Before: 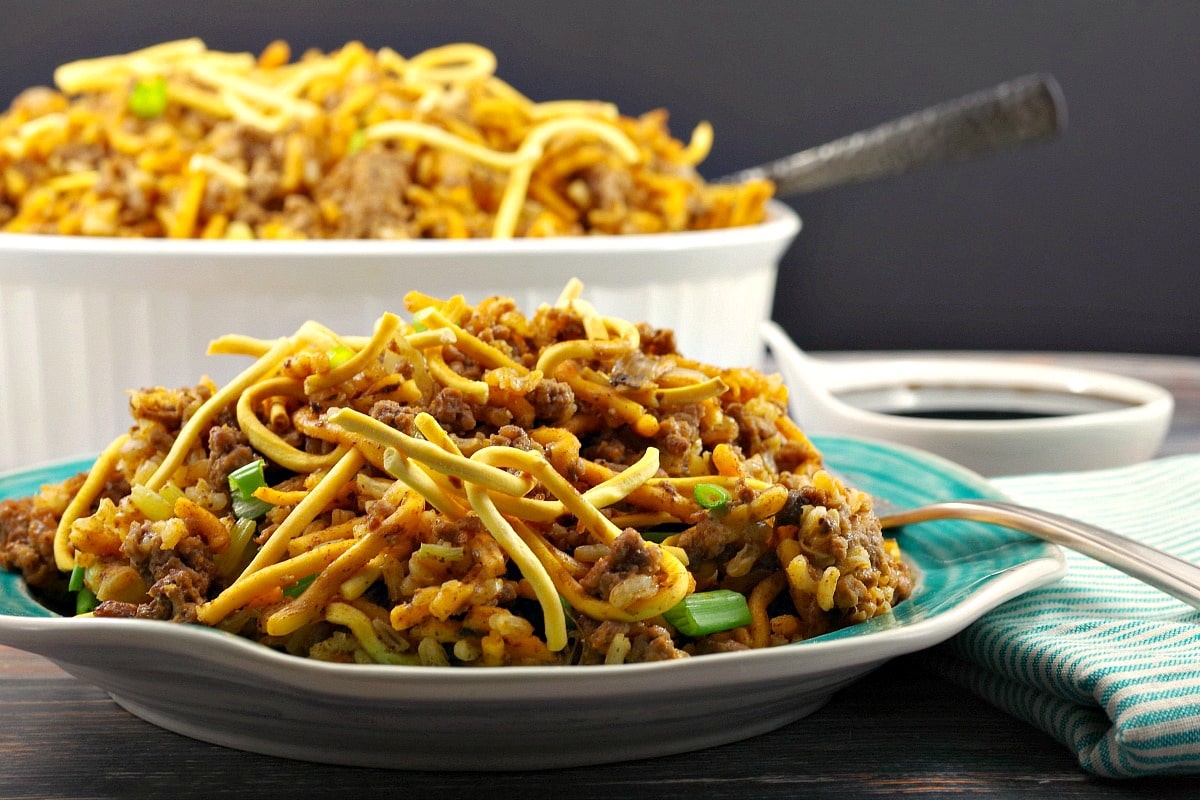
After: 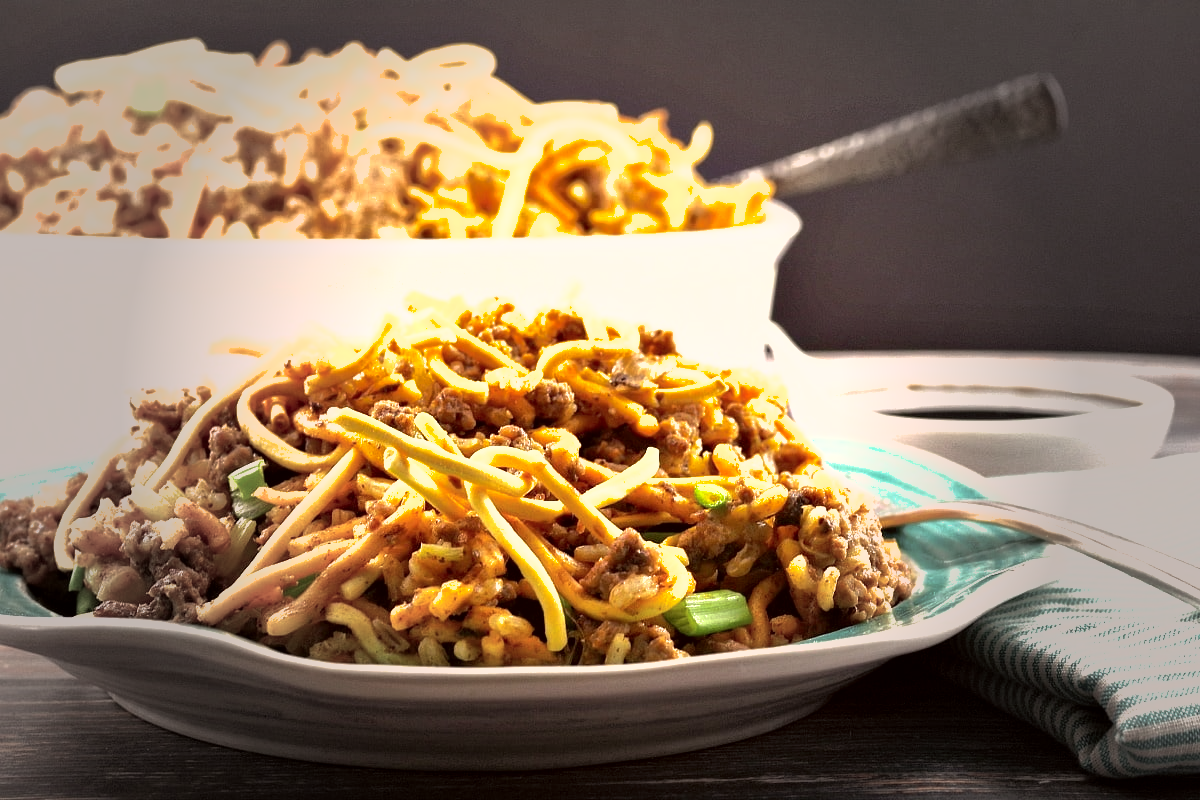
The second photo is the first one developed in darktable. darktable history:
vignetting: fall-off start 40%, fall-off radius 40%
color correction: highlights a* 10.21, highlights b* 9.79, shadows a* 8.61, shadows b* 7.88, saturation 0.8
shadows and highlights: on, module defaults
exposure: black level correction 0.001, exposure 0.5 EV, compensate exposure bias true, compensate highlight preservation false
tone equalizer: -8 EV -0.75 EV, -7 EV -0.7 EV, -6 EV -0.6 EV, -5 EV -0.4 EV, -3 EV 0.4 EV, -2 EV 0.6 EV, -1 EV 0.7 EV, +0 EV 0.75 EV, edges refinement/feathering 500, mask exposure compensation -1.57 EV, preserve details no
